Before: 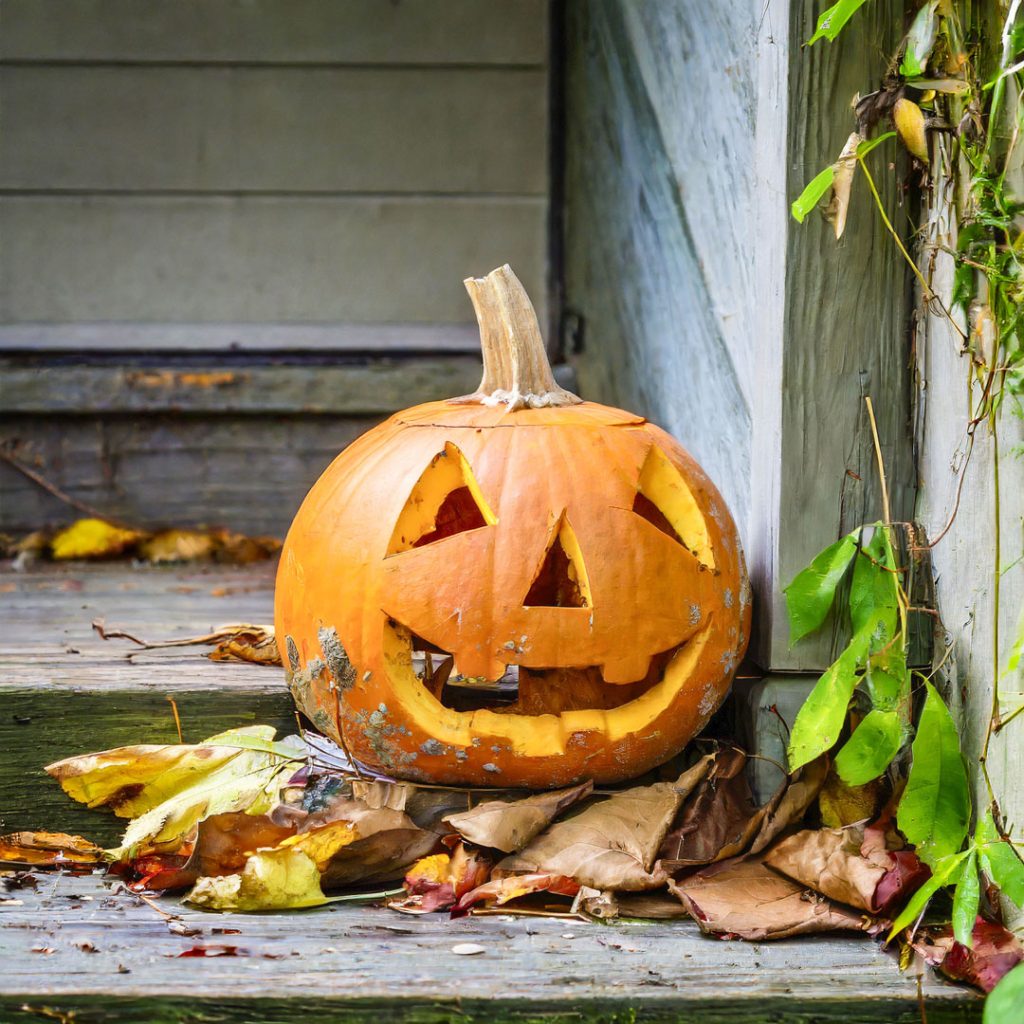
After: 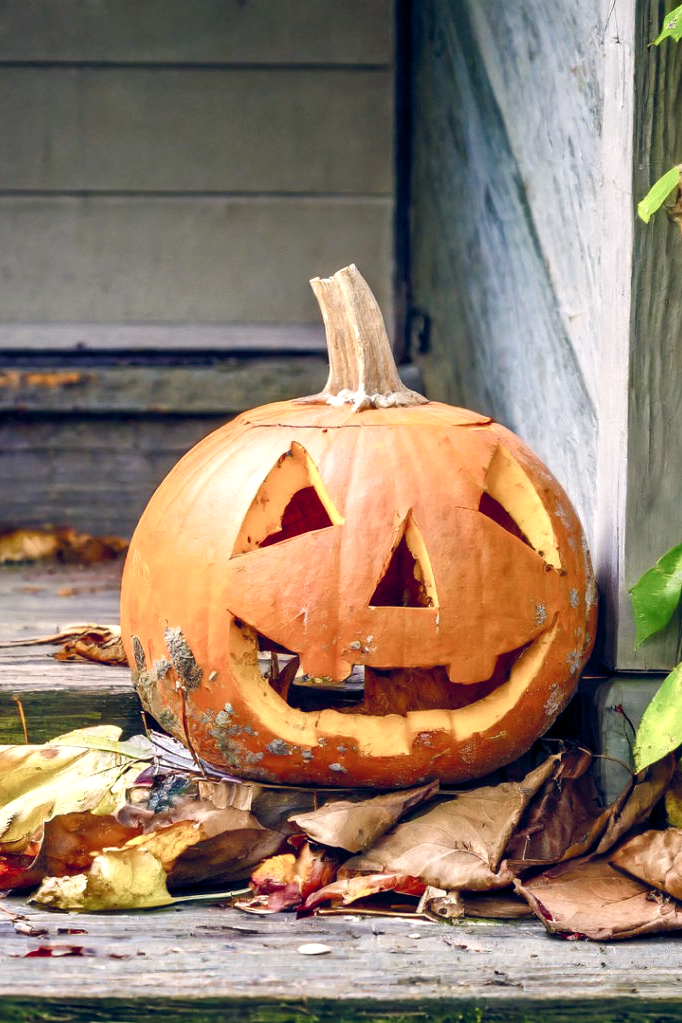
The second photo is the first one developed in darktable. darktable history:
color balance rgb: highlights gain › chroma 2.94%, highlights gain › hue 60.57°, global offset › chroma 0.25%, global offset › hue 256.52°, perceptual saturation grading › global saturation 20%, perceptual saturation grading › highlights -50%, perceptual saturation grading › shadows 30%, contrast 15%
crop and rotate: left 15.055%, right 18.278%
